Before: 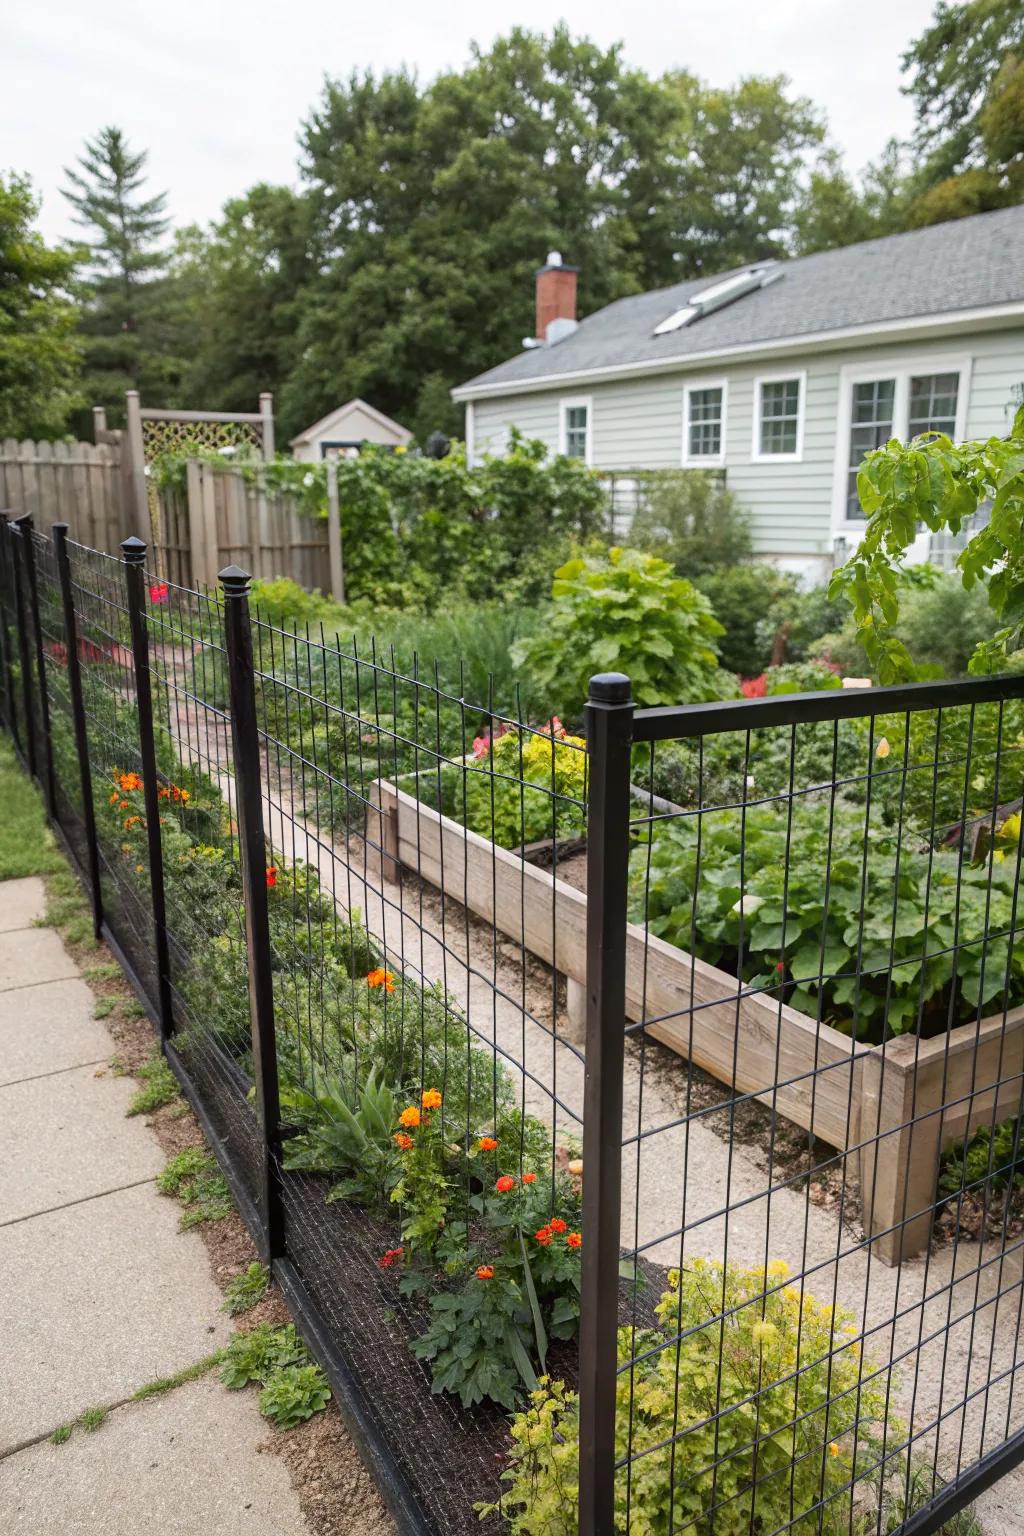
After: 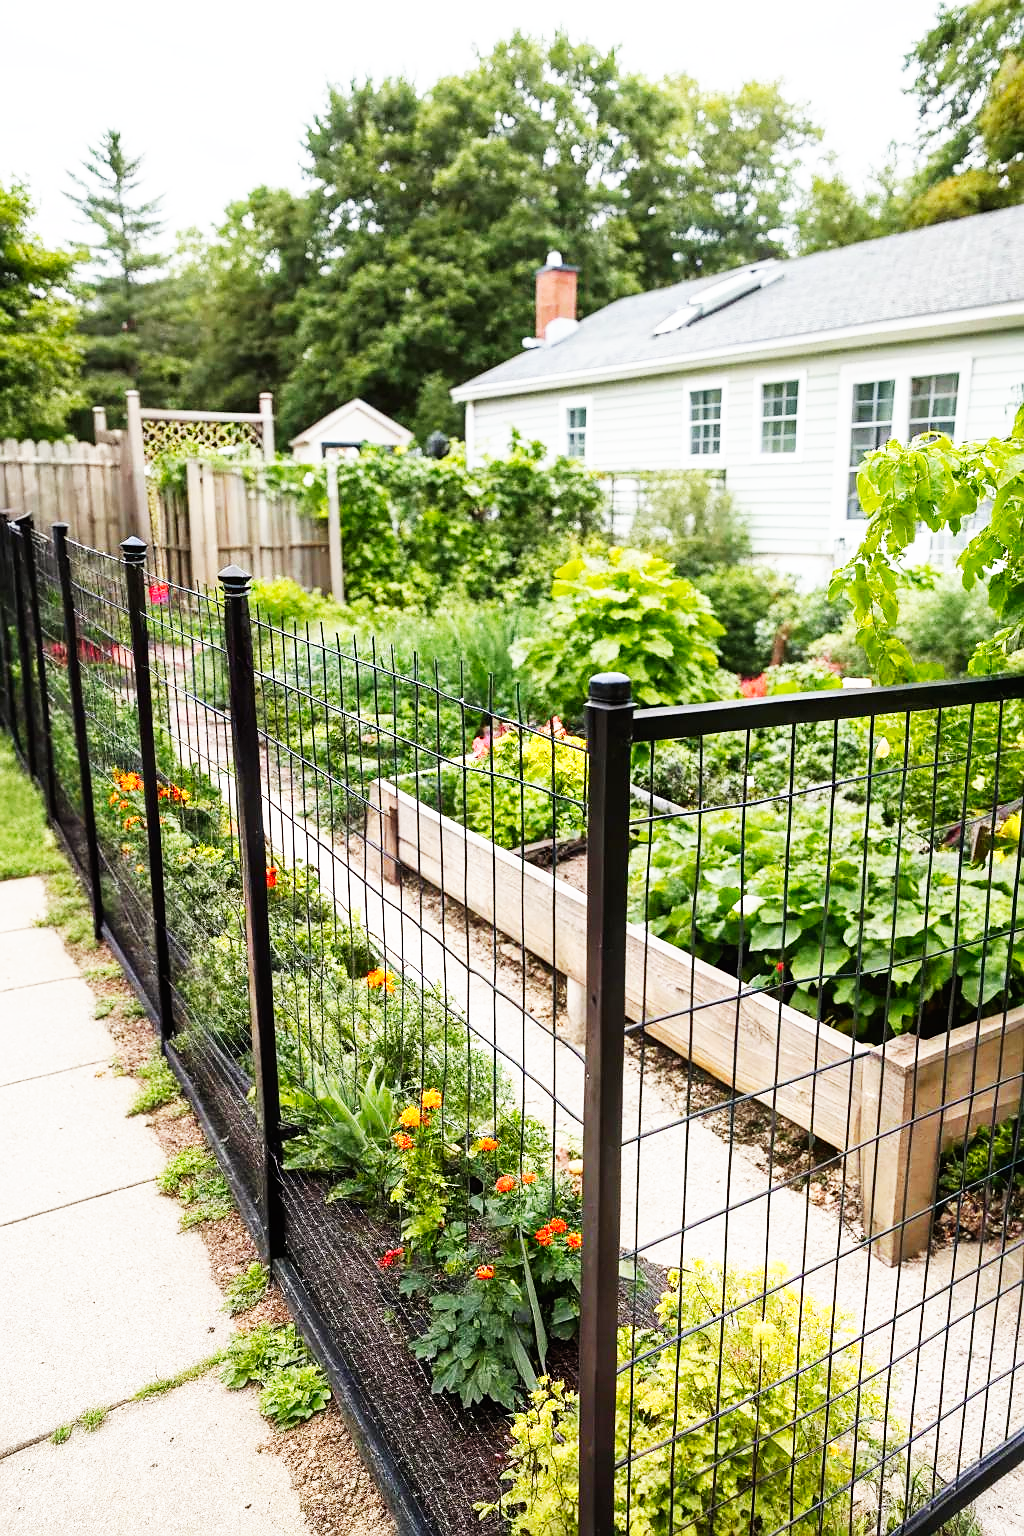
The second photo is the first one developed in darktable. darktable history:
color calibration: illuminant same as pipeline (D50), adaptation XYZ, x 0.346, y 0.358, temperature 5008.84 K
sharpen: radius 0.982, amount 0.606
base curve: curves: ch0 [(0, 0) (0.007, 0.004) (0.027, 0.03) (0.046, 0.07) (0.207, 0.54) (0.442, 0.872) (0.673, 0.972) (1, 1)], preserve colors none
